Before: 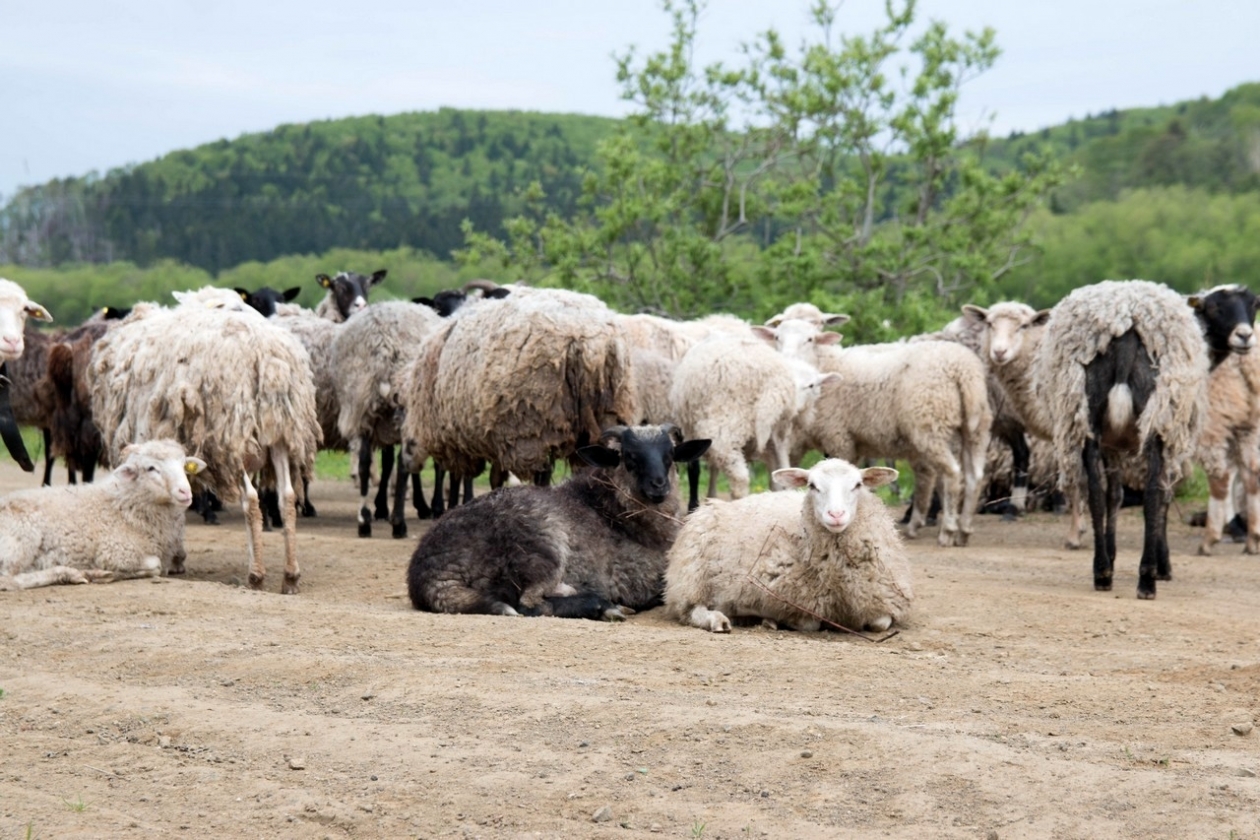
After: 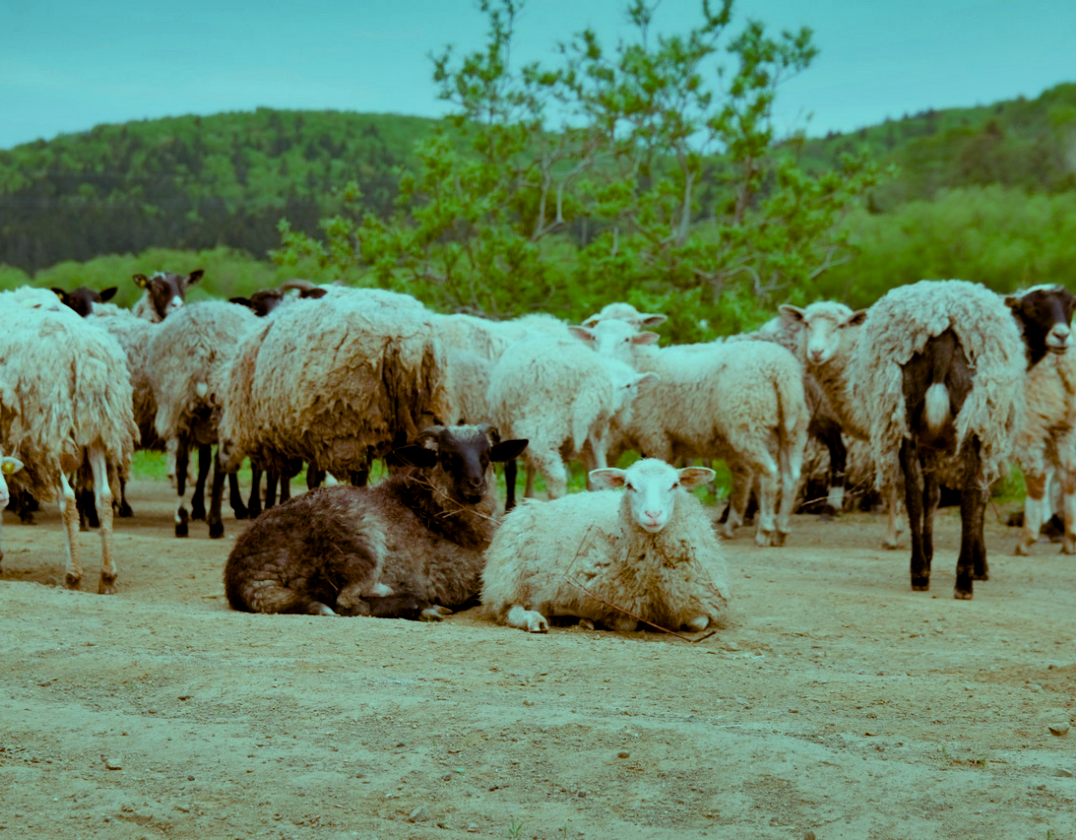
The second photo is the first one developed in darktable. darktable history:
crop and rotate: left 14.584%
color balance rgb: shadows lift › luminance -7.7%, shadows lift › chroma 2.13%, shadows lift › hue 165.27°, power › luminance -7.77%, power › chroma 1.34%, power › hue 330.55°, highlights gain › luminance -33.33%, highlights gain › chroma 5.68%, highlights gain › hue 217.2°, global offset › luminance -0.33%, global offset › chroma 0.11%, global offset › hue 165.27°, perceptual saturation grading › global saturation 27.72%, perceptual saturation grading › highlights -25%, perceptual saturation grading › mid-tones 25%, perceptual saturation grading › shadows 50%
shadows and highlights: white point adjustment 0.1, highlights -70, soften with gaussian
color balance: lift [1.001, 1.007, 1, 0.993], gamma [1.023, 1.026, 1.01, 0.974], gain [0.964, 1.059, 1.073, 0.927]
